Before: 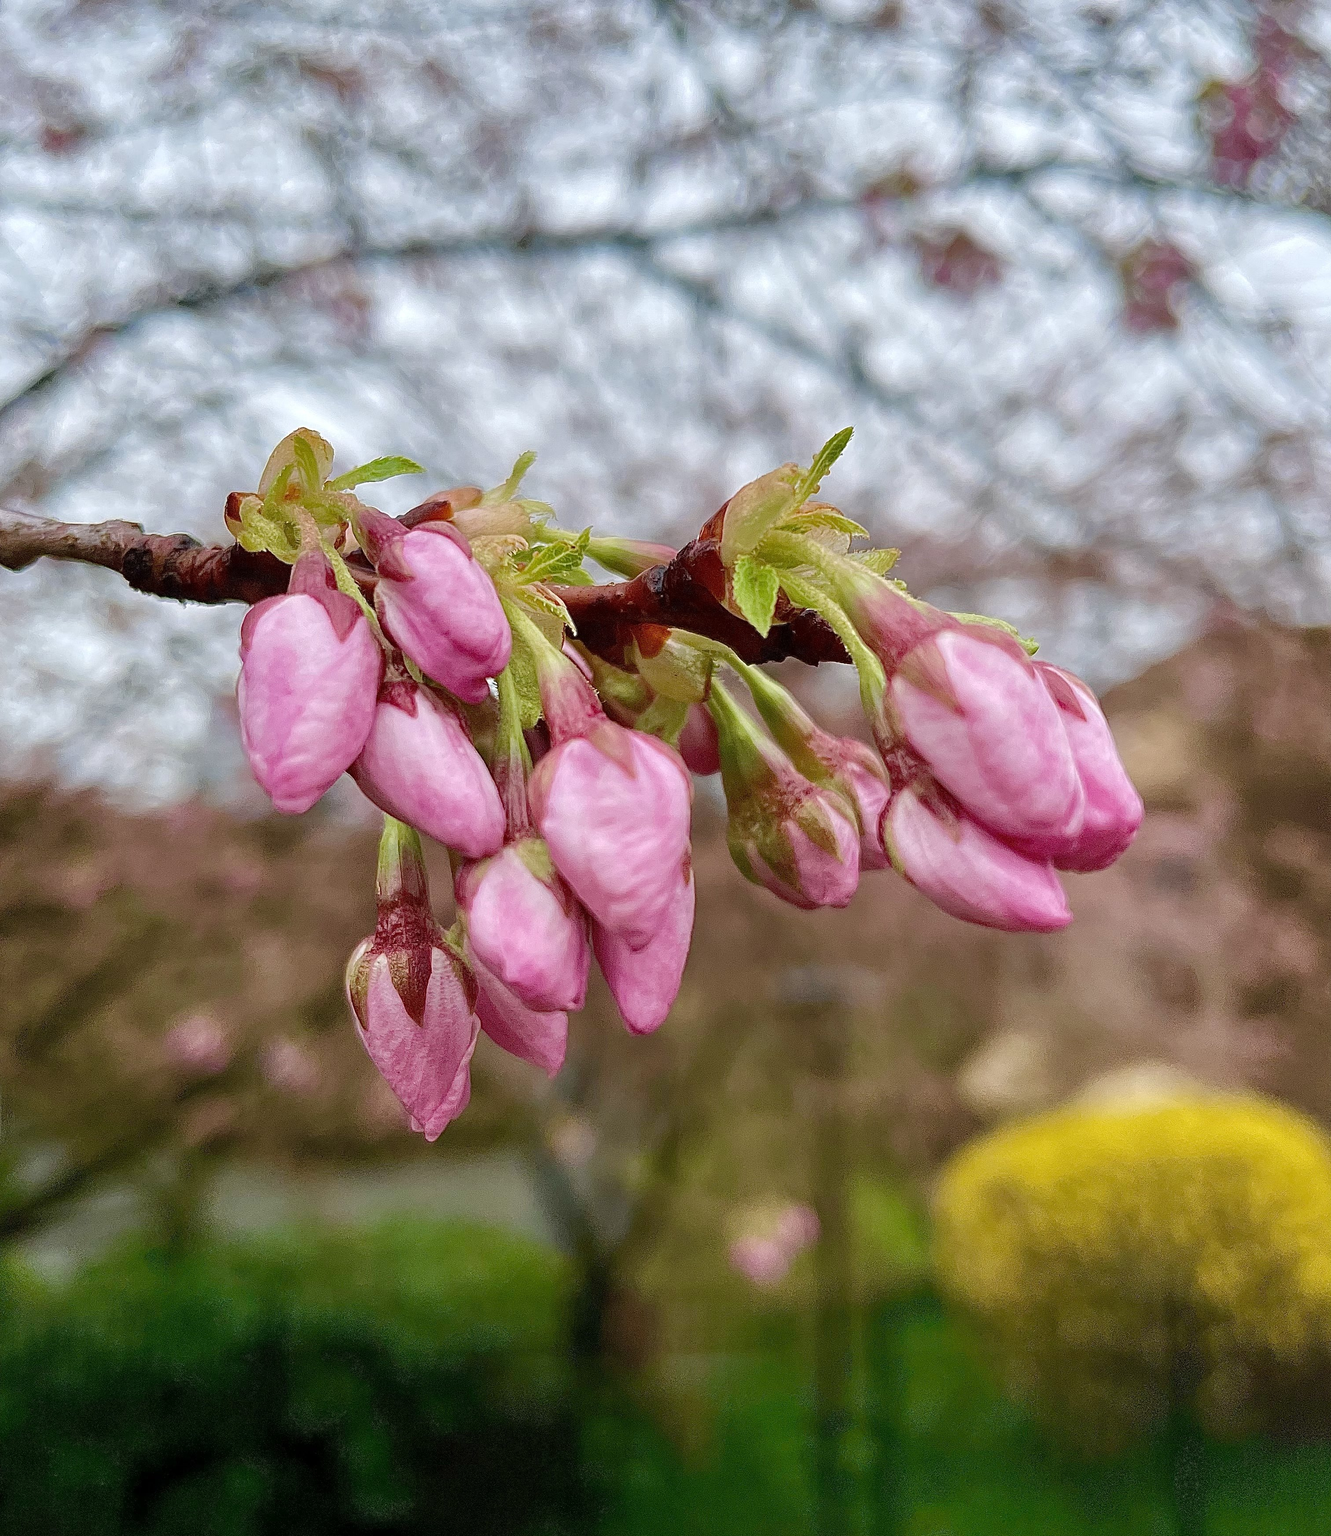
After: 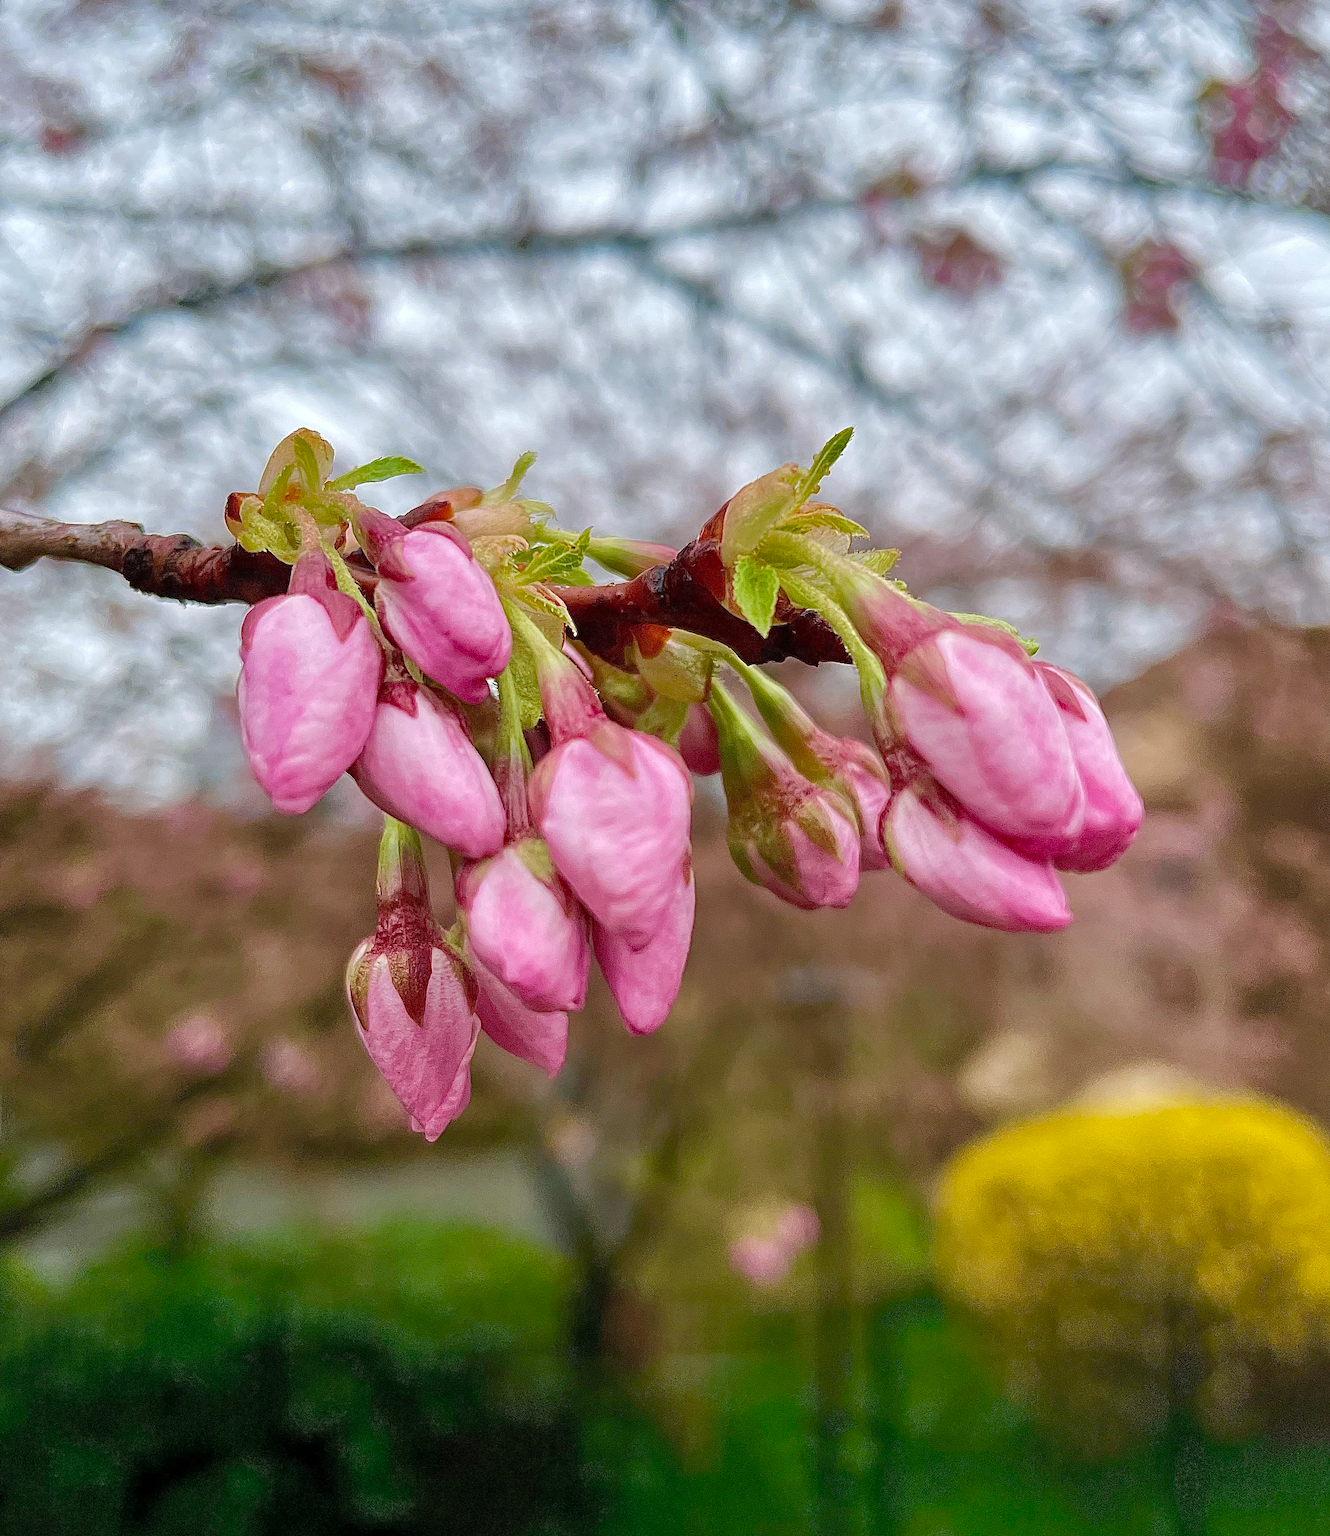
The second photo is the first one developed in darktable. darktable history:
shadows and highlights: shadows 25.51, highlights -24.85, highlights color adjustment 42.5%
